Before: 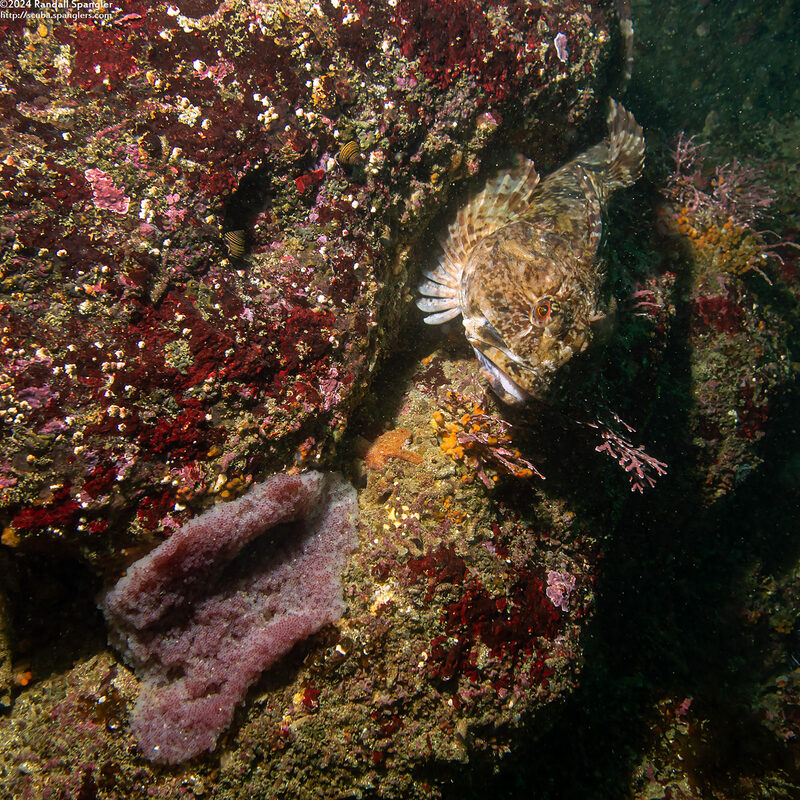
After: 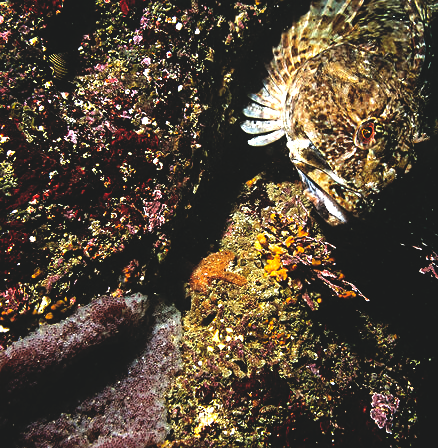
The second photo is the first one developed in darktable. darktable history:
contrast brightness saturation: saturation -0.09
color correction: highlights a* -6.77, highlights b* 0.399
crop and rotate: left 22.013%, top 22.282%, right 23.12%, bottom 21.708%
sharpen: radius 1.828, amount 0.399, threshold 1.374
tone equalizer: -8 EV -0.382 EV, -7 EV -0.417 EV, -6 EV -0.345 EV, -5 EV -0.229 EV, -3 EV 0.225 EV, -2 EV 0.327 EV, -1 EV 0.403 EV, +0 EV 0.415 EV
levels: levels [0.052, 0.496, 0.908]
base curve: curves: ch0 [(0, 0.02) (0.083, 0.036) (1, 1)], preserve colors none
